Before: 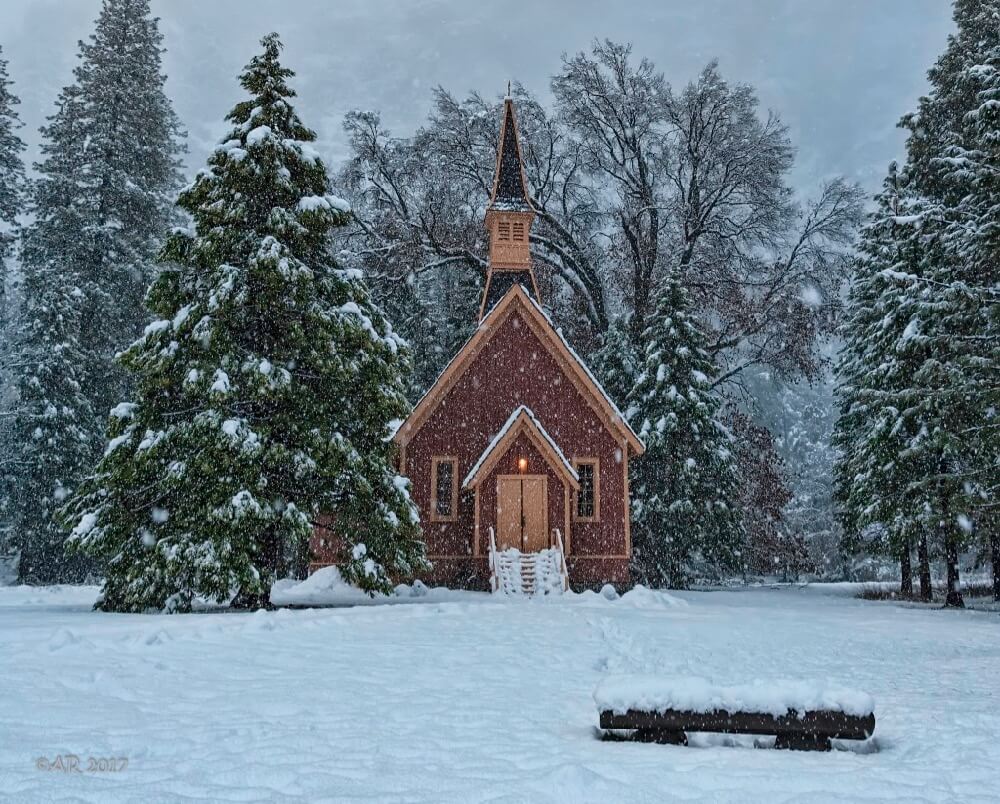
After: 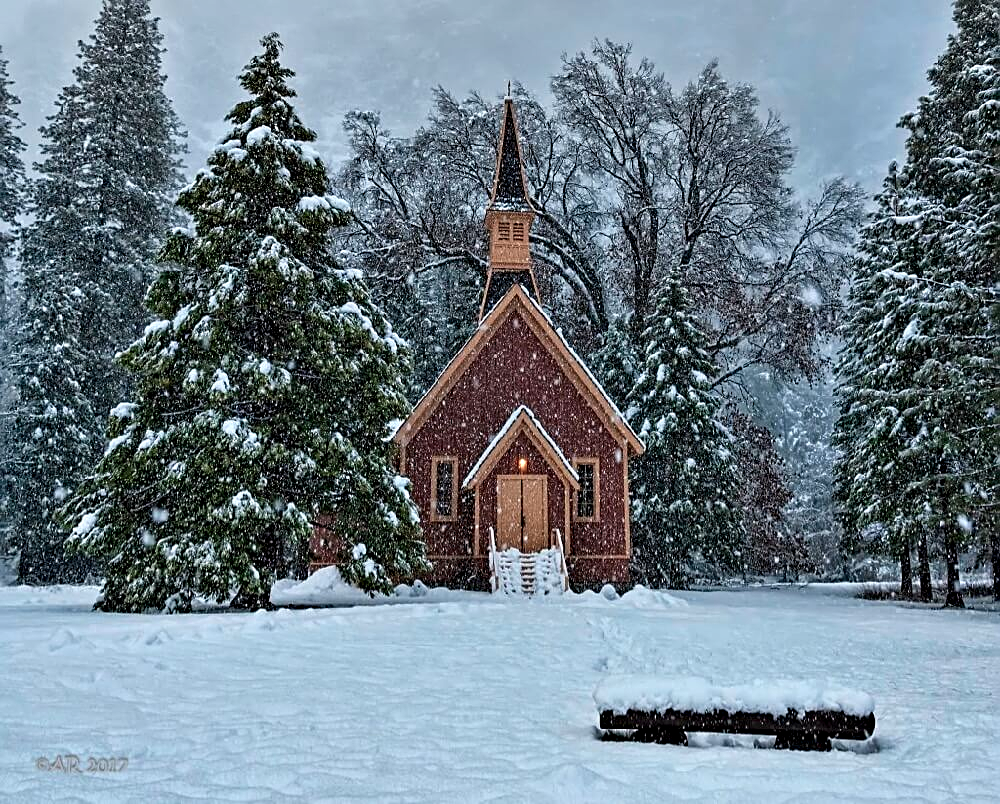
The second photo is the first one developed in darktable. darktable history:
sharpen: on, module defaults
contrast equalizer: y [[0.528, 0.548, 0.563, 0.562, 0.546, 0.526], [0.55 ×6], [0 ×6], [0 ×6], [0 ×6]]
